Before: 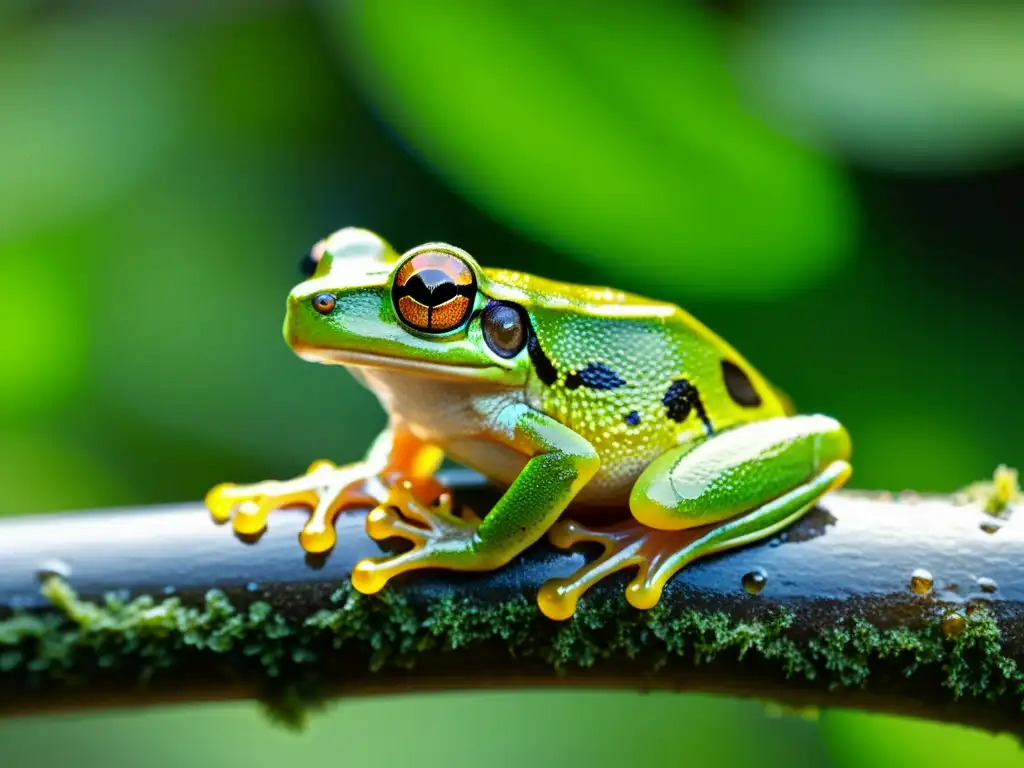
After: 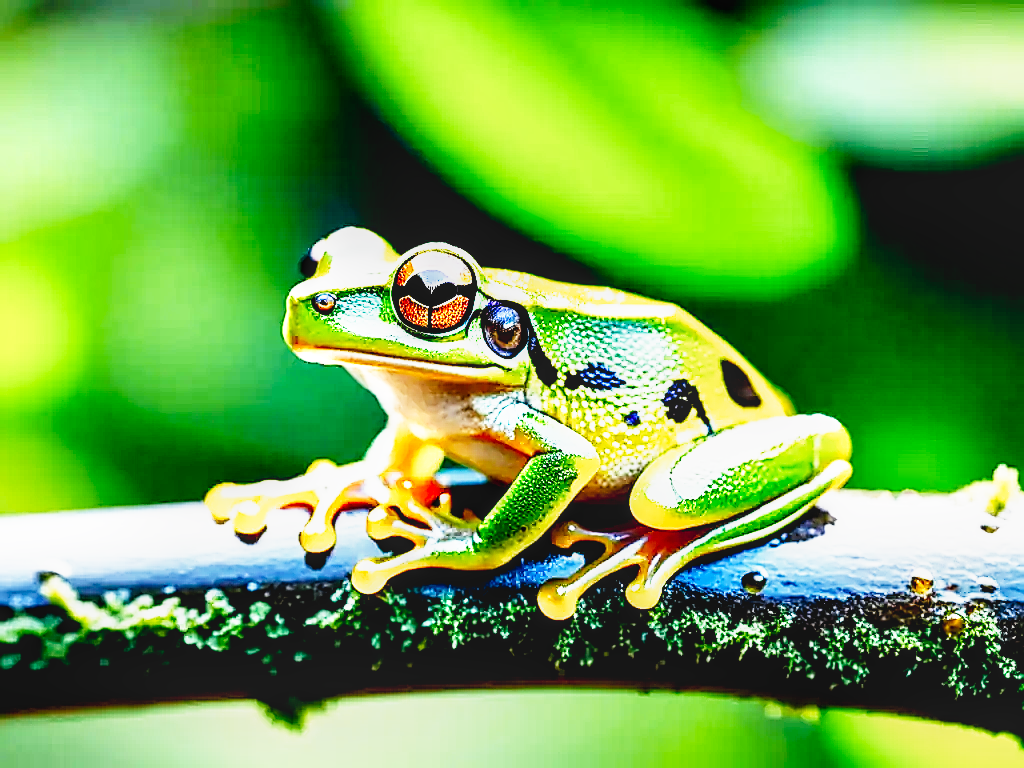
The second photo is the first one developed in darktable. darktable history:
tone curve: curves: ch0 [(0, 0) (0.003, 0.022) (0.011, 0.025) (0.025, 0.032) (0.044, 0.055) (0.069, 0.089) (0.1, 0.133) (0.136, 0.18) (0.177, 0.231) (0.224, 0.291) (0.277, 0.35) (0.335, 0.42) (0.399, 0.496) (0.468, 0.561) (0.543, 0.632) (0.623, 0.706) (0.709, 0.783) (0.801, 0.865) (0.898, 0.947) (1, 1)], preserve colors none
base curve: curves: ch0 [(0, 0) (0.007, 0.004) (0.027, 0.03) (0.046, 0.07) (0.207, 0.54) (0.442, 0.872) (0.673, 0.972) (1, 1)], preserve colors none
local contrast: on, module defaults
exposure: exposure -0.111 EV, compensate exposure bias true, compensate highlight preservation false
contrast equalizer: octaves 7, y [[0.6 ×6], [0.55 ×6], [0 ×6], [0 ×6], [0 ×6]]
sharpen: radius 1.418, amount 1.247, threshold 0.724
